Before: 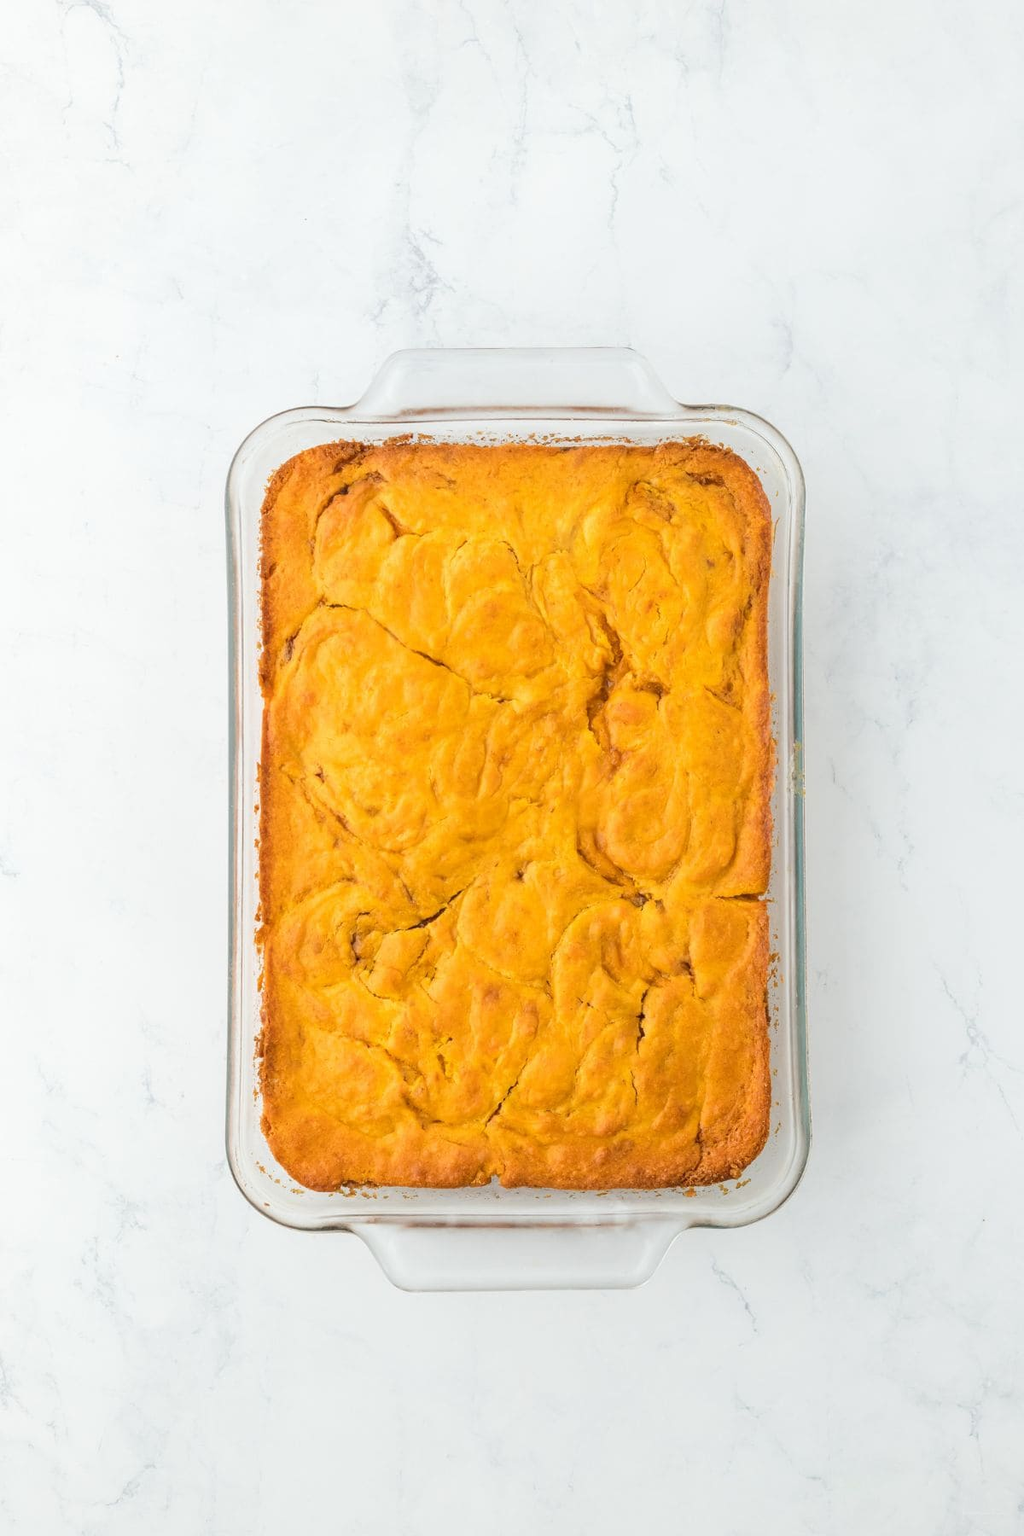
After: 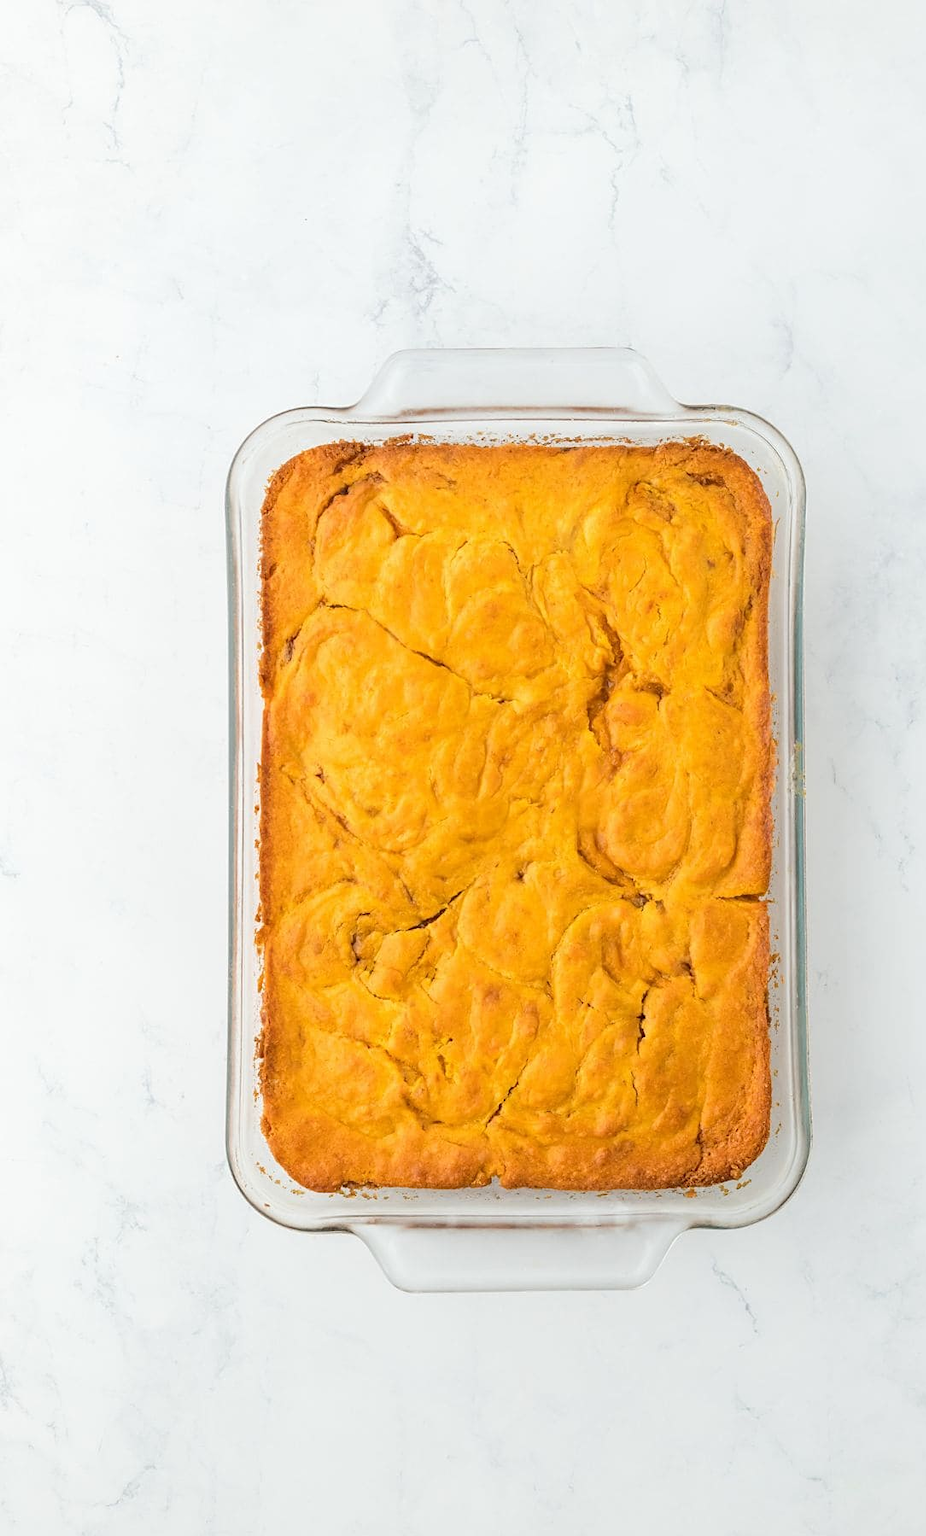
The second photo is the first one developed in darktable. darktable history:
crop: right 9.504%, bottom 0.037%
sharpen: amount 0.217
